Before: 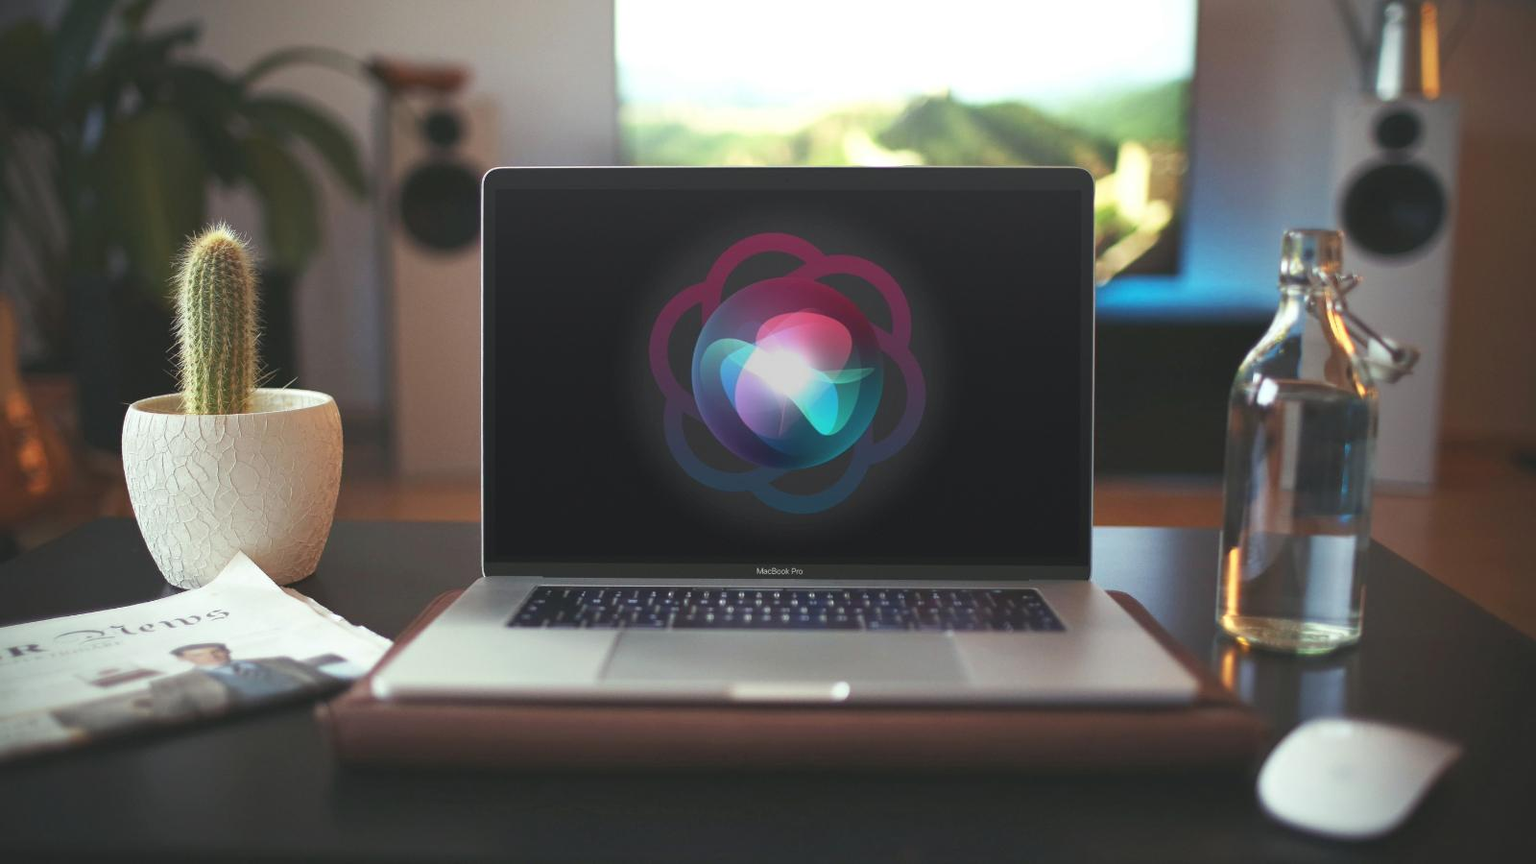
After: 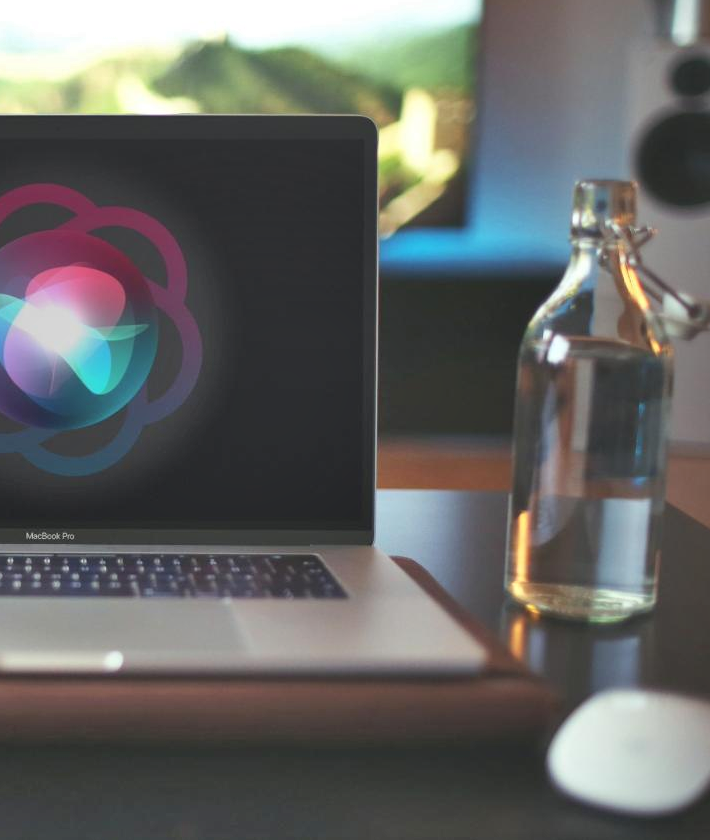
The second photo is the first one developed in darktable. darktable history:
crop: left 47.628%, top 6.643%, right 7.874%
shadows and highlights: shadows 60, highlights -60.23, soften with gaussian
